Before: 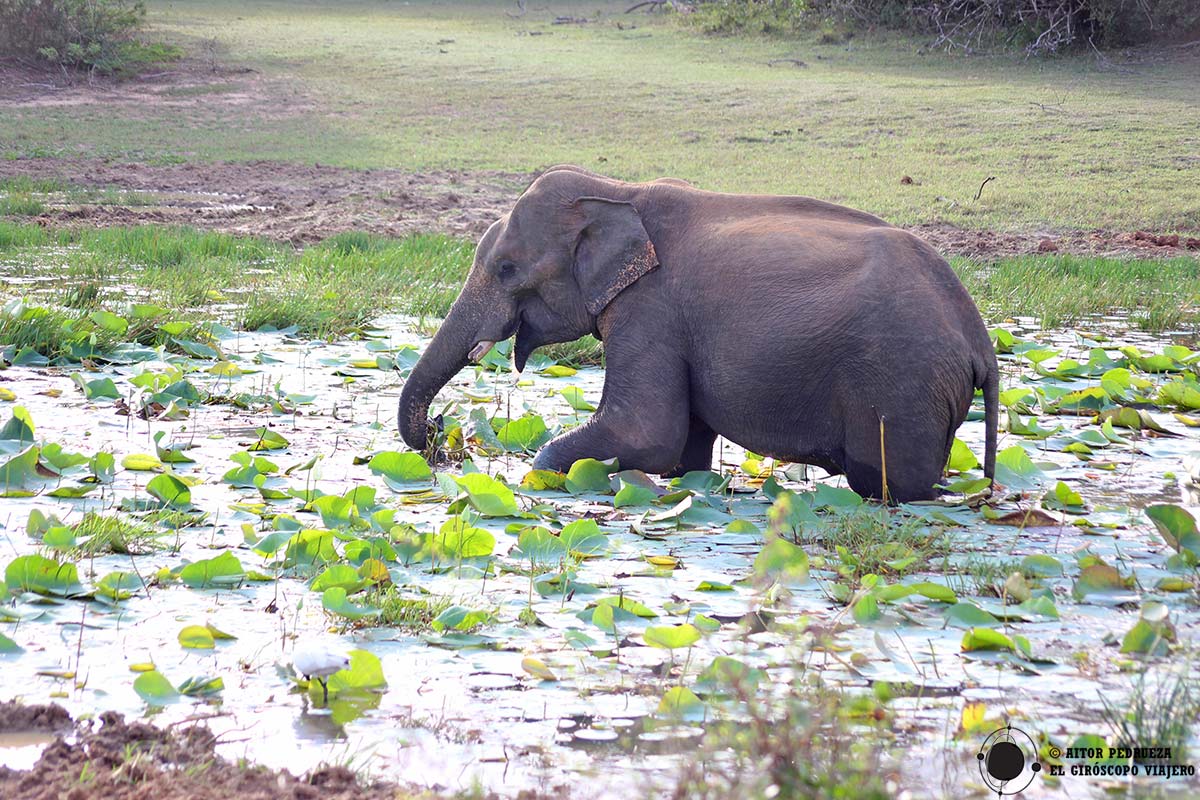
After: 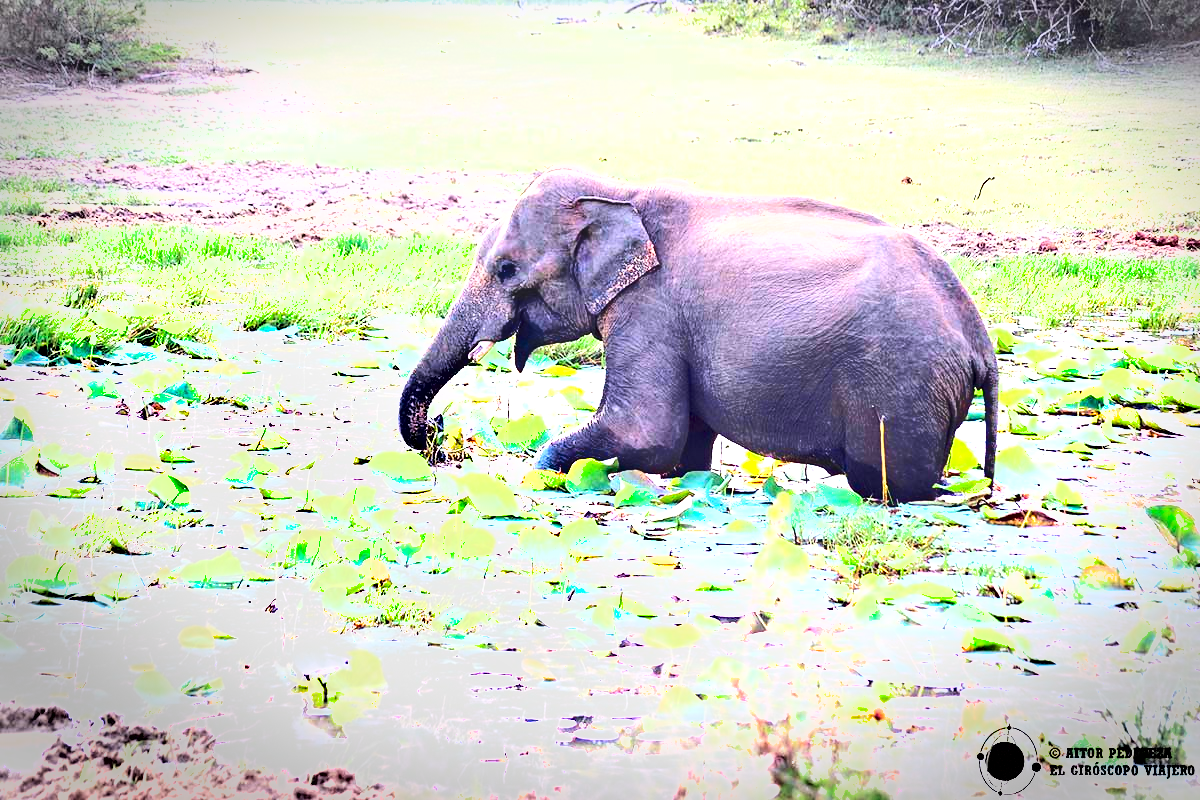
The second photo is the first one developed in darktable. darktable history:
vignetting: center (0.035, -0.083), automatic ratio true, dithering 8-bit output
contrast brightness saturation: contrast 0.231, brightness 0.105, saturation 0.288
exposure: black level correction 0.001, exposure 1.801 EV, compensate highlight preservation false
shadows and highlights: low approximation 0.01, soften with gaussian
